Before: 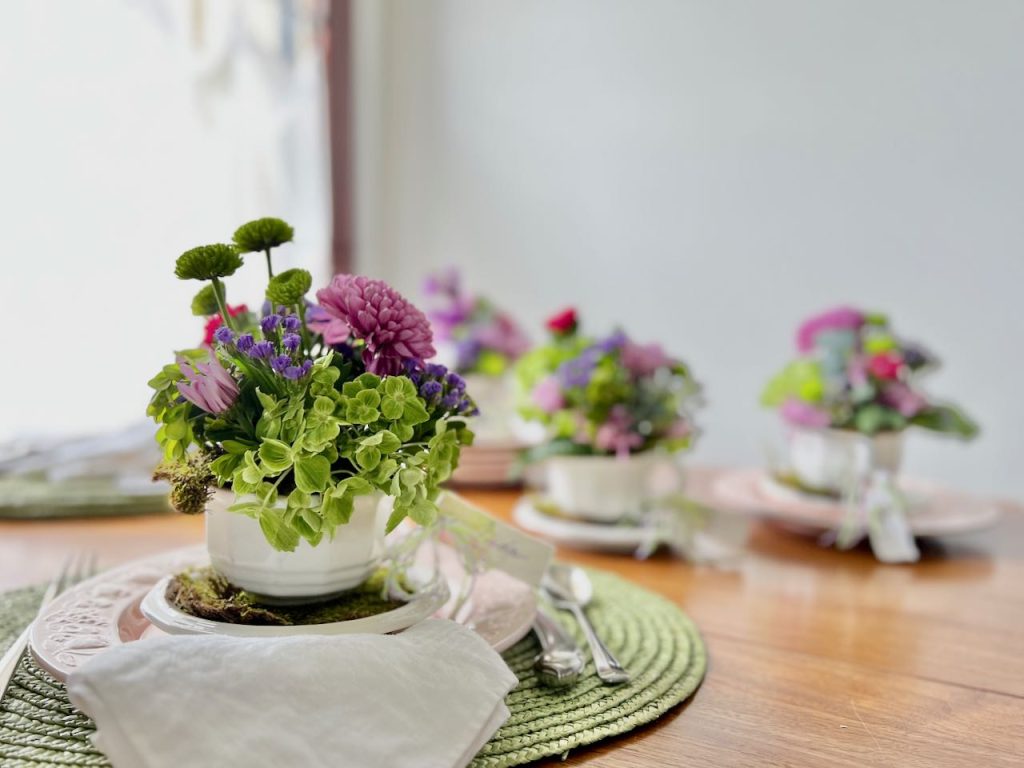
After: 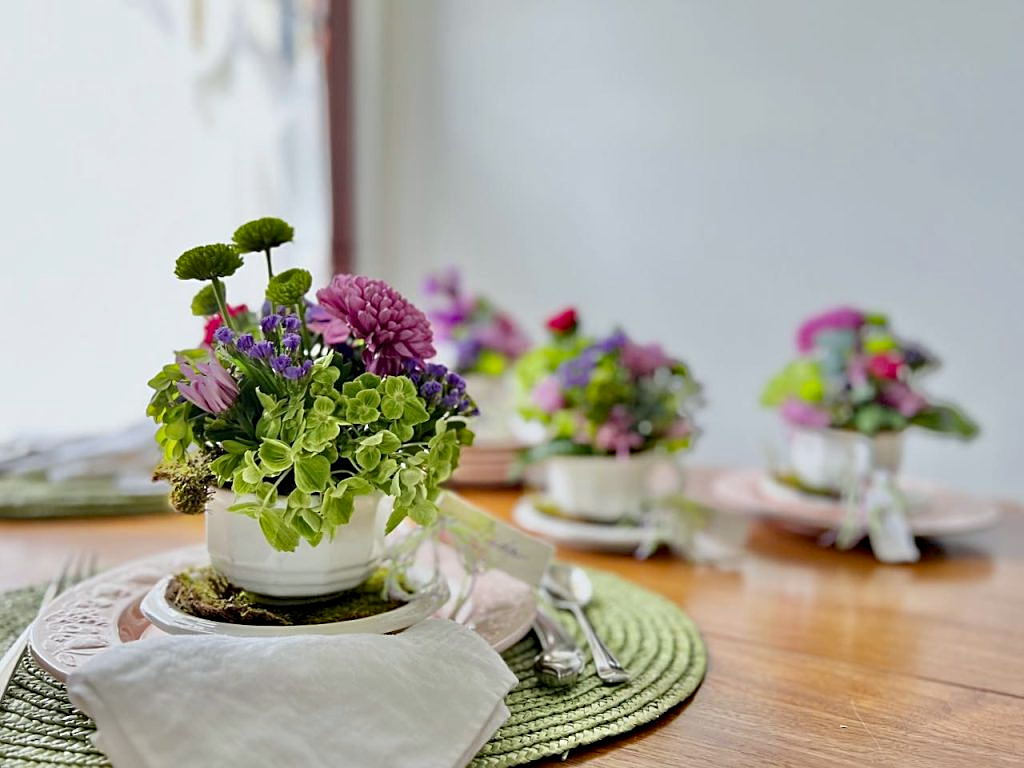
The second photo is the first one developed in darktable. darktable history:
haze removal: strength 0.29, distance 0.25, compatibility mode true, adaptive false
shadows and highlights: shadows 75, highlights -25, soften with gaussian
white balance: red 0.982, blue 1.018
sharpen: on, module defaults
